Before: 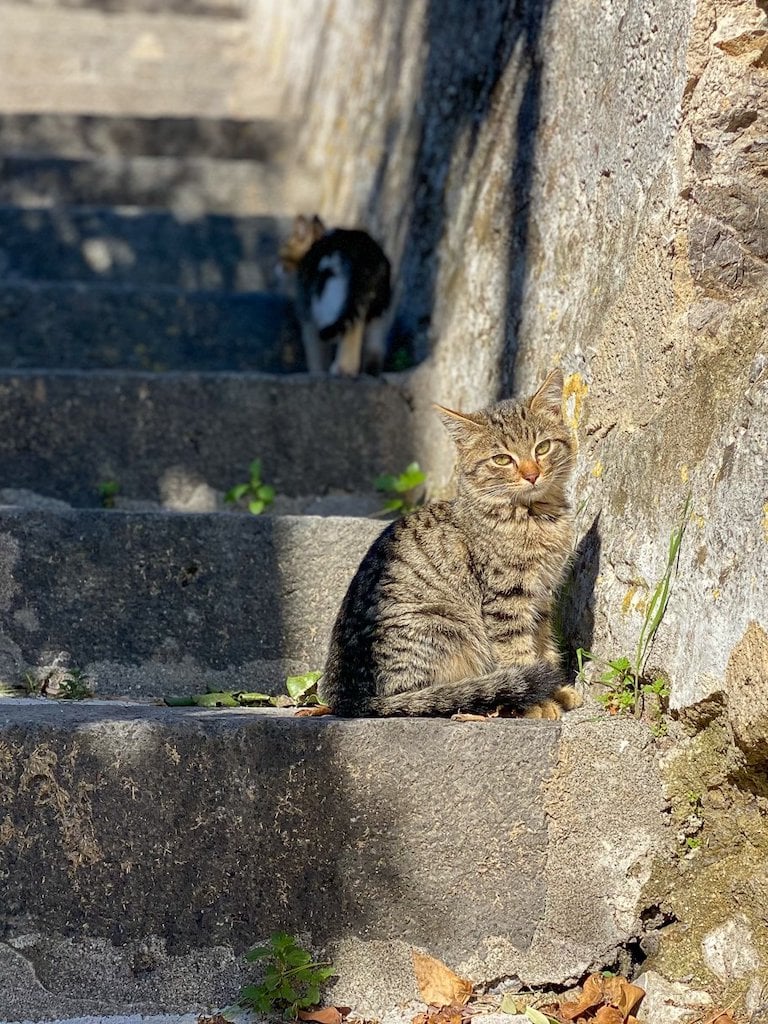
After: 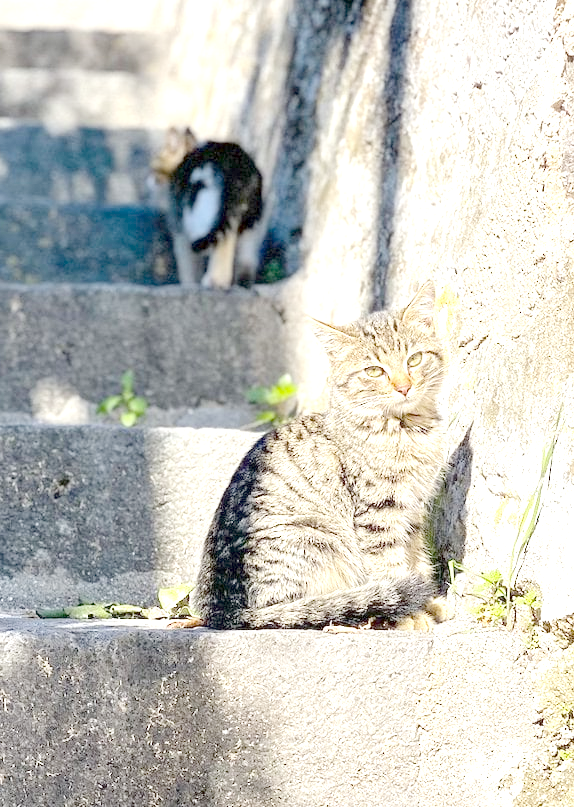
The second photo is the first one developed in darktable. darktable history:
crop: left 16.768%, top 8.653%, right 8.362%, bottom 12.485%
tone equalizer "contrast tone curve: medium": -8 EV -0.75 EV, -7 EV -0.7 EV, -6 EV -0.6 EV, -5 EV -0.4 EV, -3 EV 0.4 EV, -2 EV 0.6 EV, -1 EV 0.7 EV, +0 EV 0.75 EV, edges refinement/feathering 500, mask exposure compensation -1.57 EV, preserve details no
